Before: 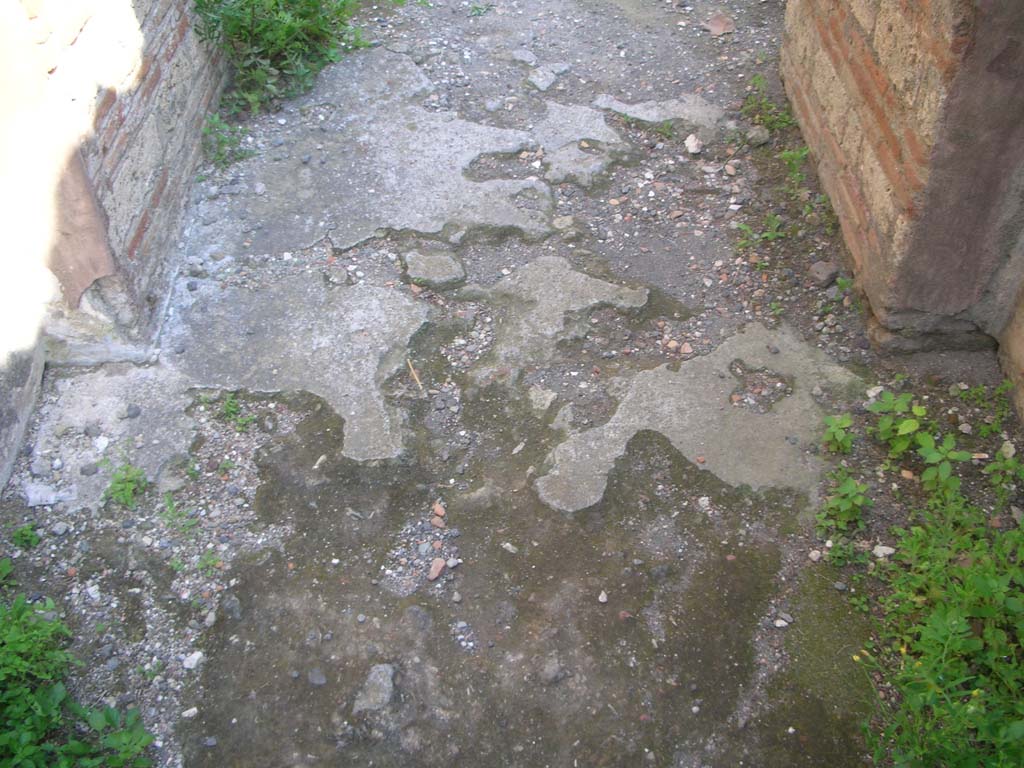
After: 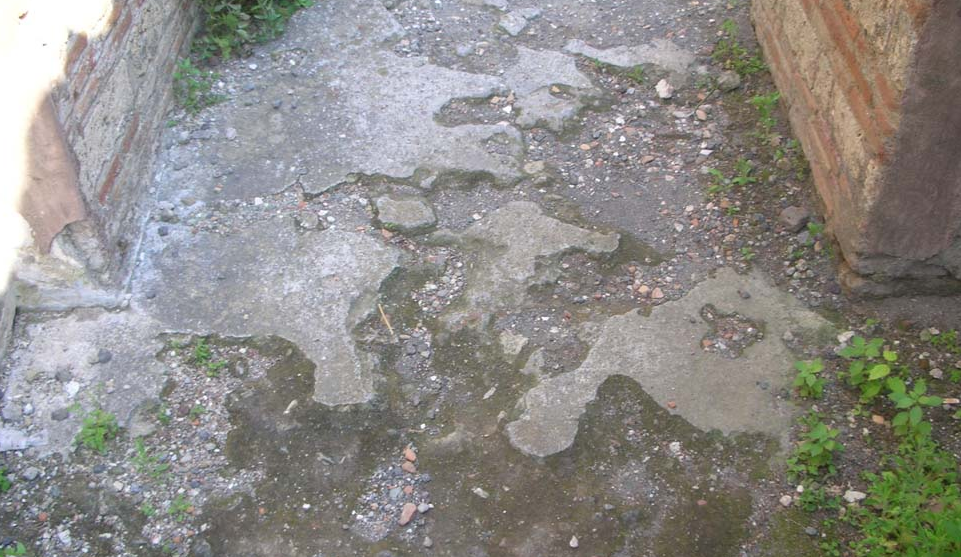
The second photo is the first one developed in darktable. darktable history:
crop: left 2.844%, top 7.272%, right 3.249%, bottom 20.126%
